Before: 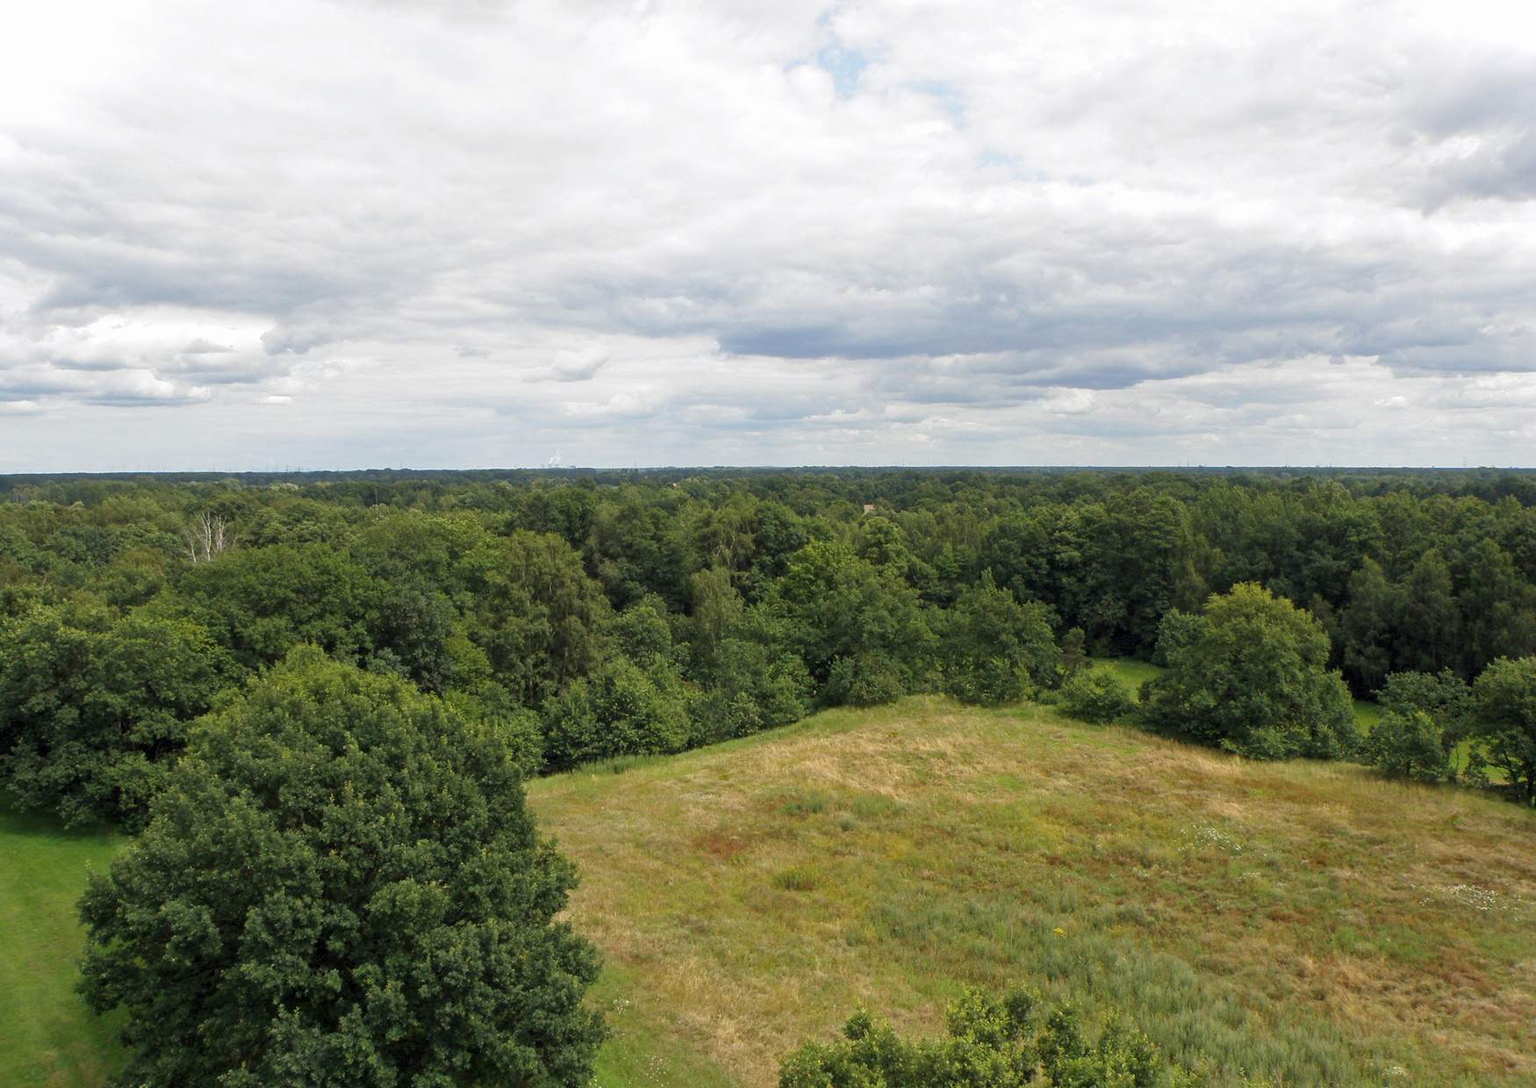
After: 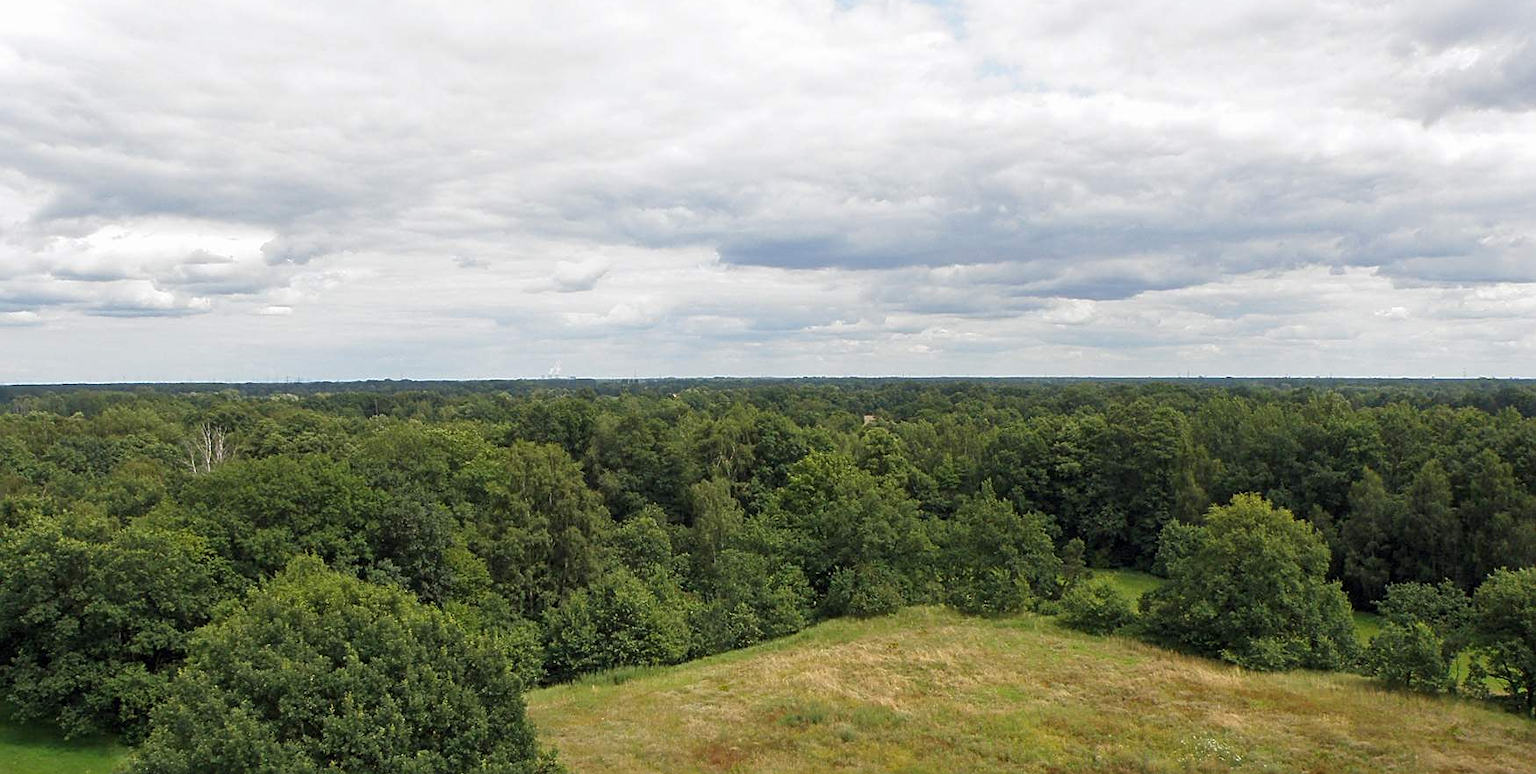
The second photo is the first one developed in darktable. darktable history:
crop and rotate: top 8.342%, bottom 20.459%
sharpen: on, module defaults
